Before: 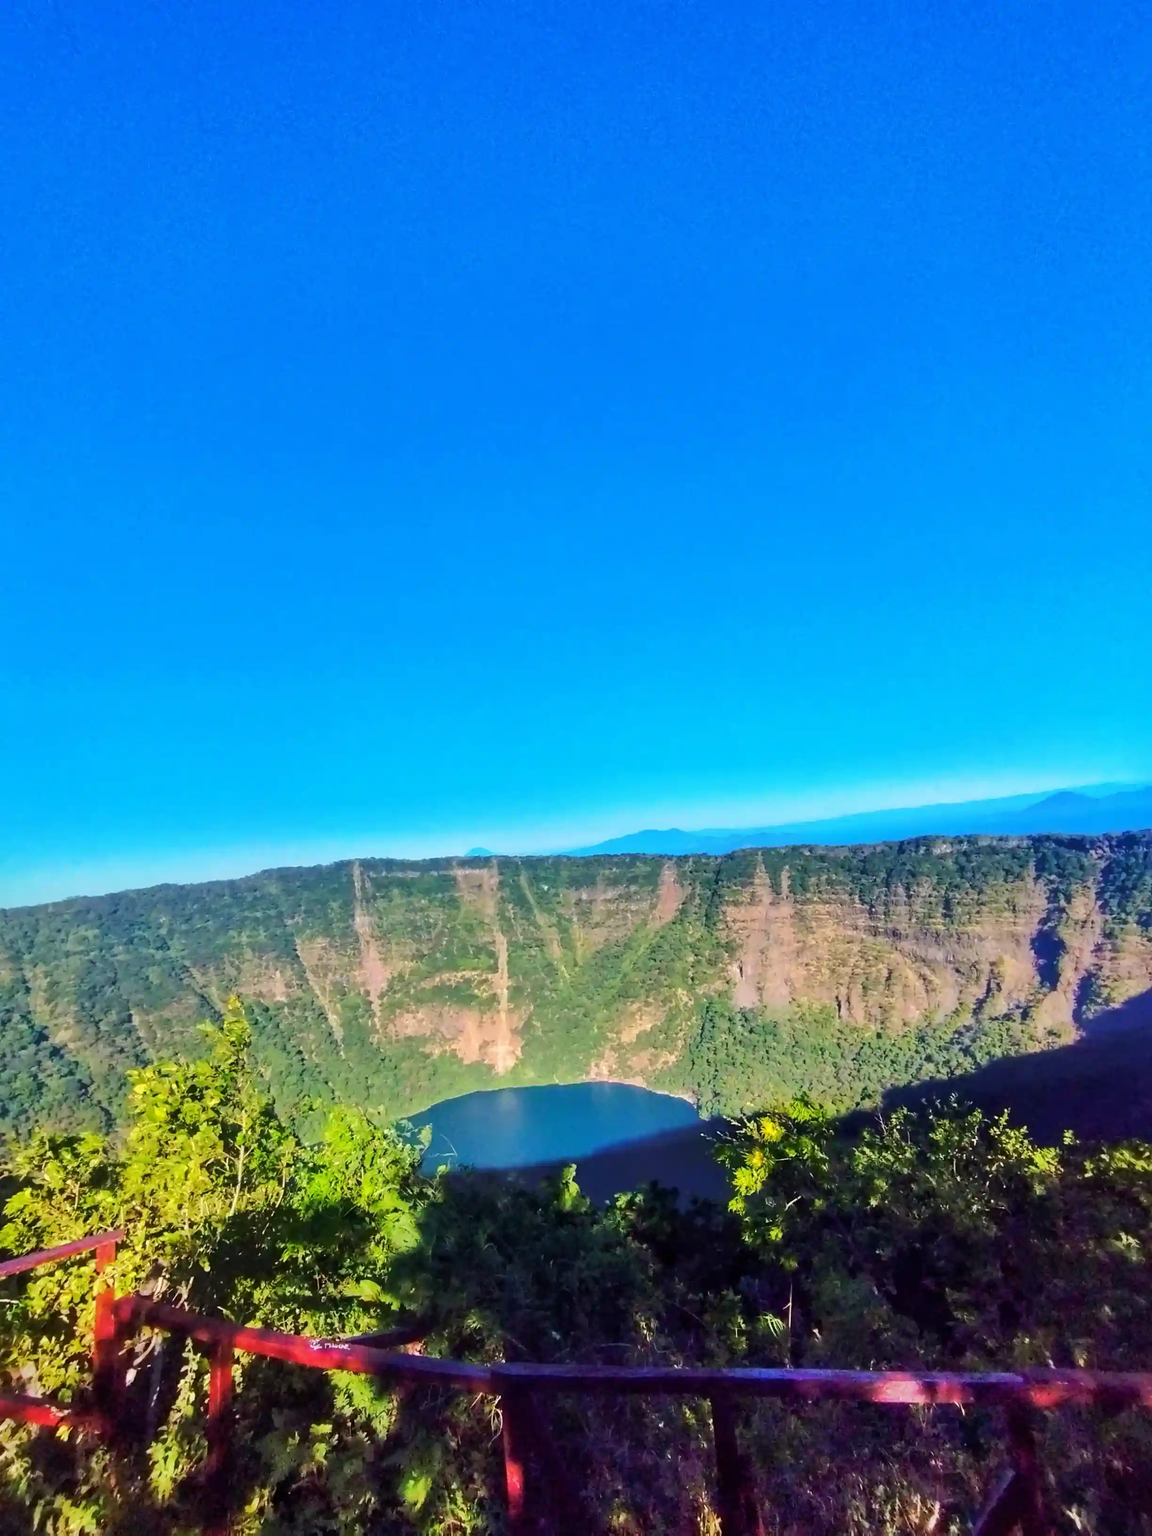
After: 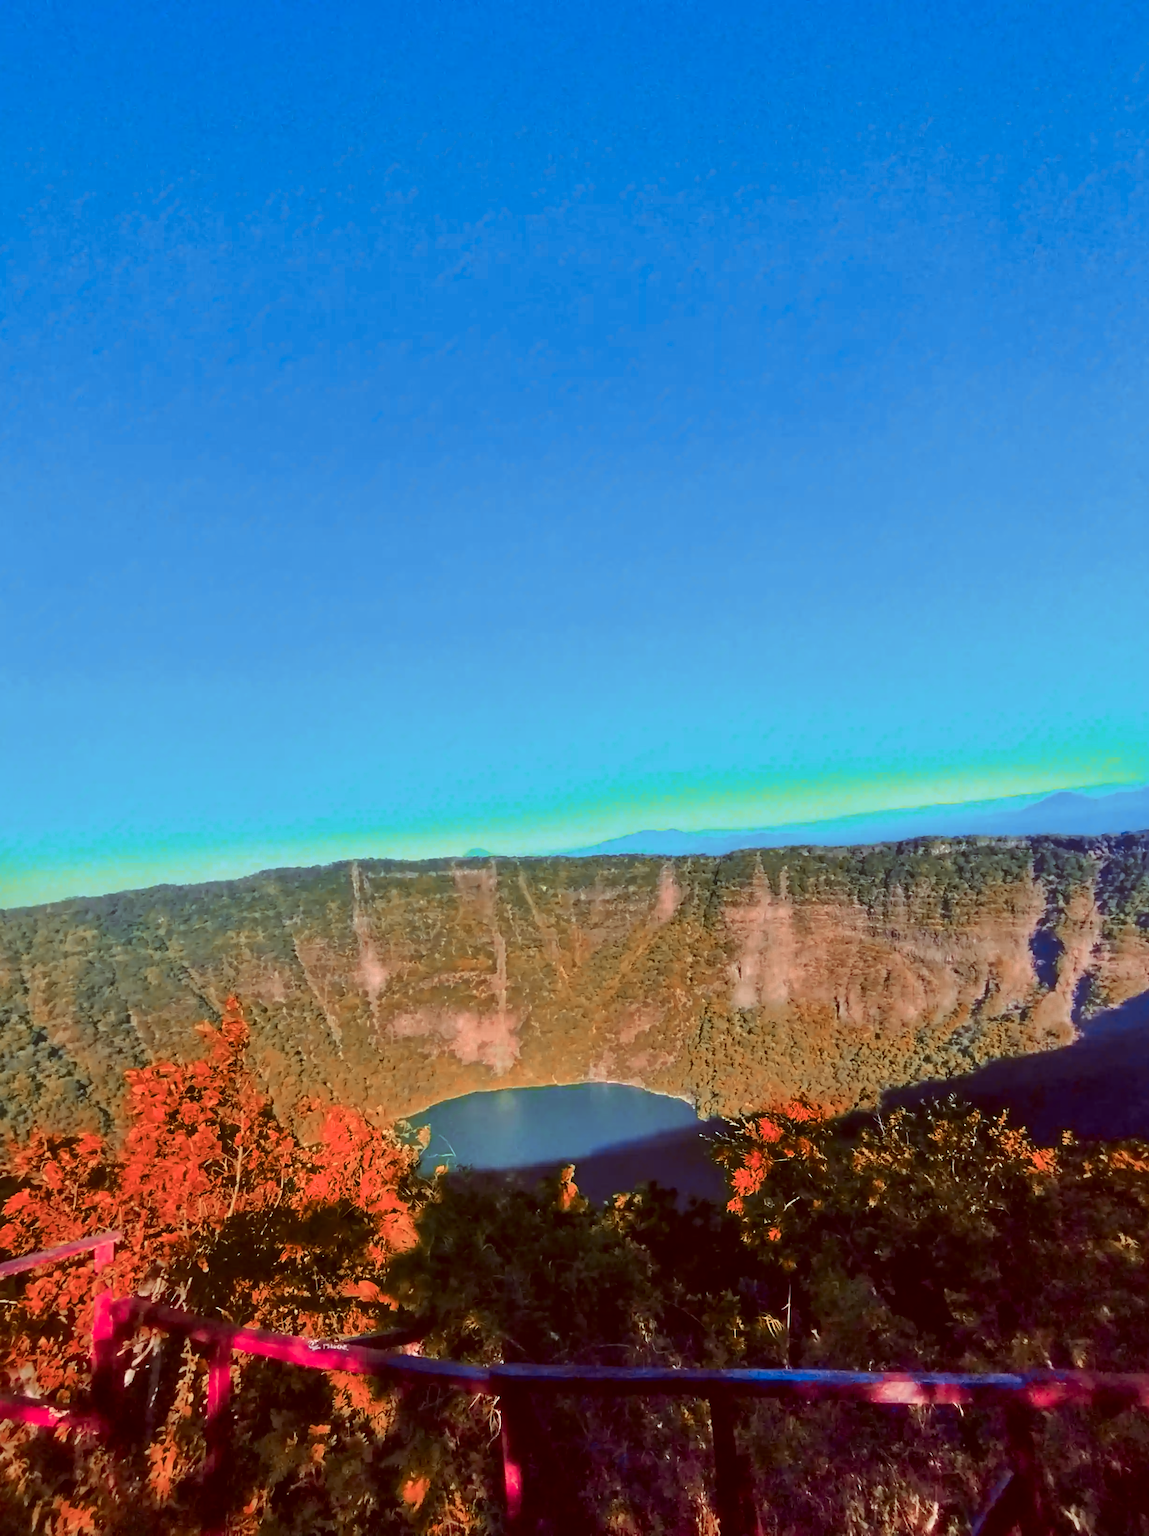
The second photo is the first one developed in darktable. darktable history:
color correction: highlights a* -6.16, highlights b* 9.16, shadows a* 10.8, shadows b* 23.27
levels: gray 59.33%
color zones: curves: ch0 [(0.006, 0.385) (0.143, 0.563) (0.243, 0.321) (0.352, 0.464) (0.516, 0.456) (0.625, 0.5) (0.75, 0.5) (0.875, 0.5)]; ch1 [(0, 0.5) (0.134, 0.504) (0.246, 0.463) (0.421, 0.515) (0.5, 0.56) (0.625, 0.5) (0.75, 0.5) (0.875, 0.5)]; ch2 [(0, 0.5) (0.131, 0.426) (0.307, 0.289) (0.38, 0.188) (0.513, 0.216) (0.625, 0.548) (0.75, 0.468) (0.838, 0.396) (0.971, 0.311)]
crop: left 0.181%
